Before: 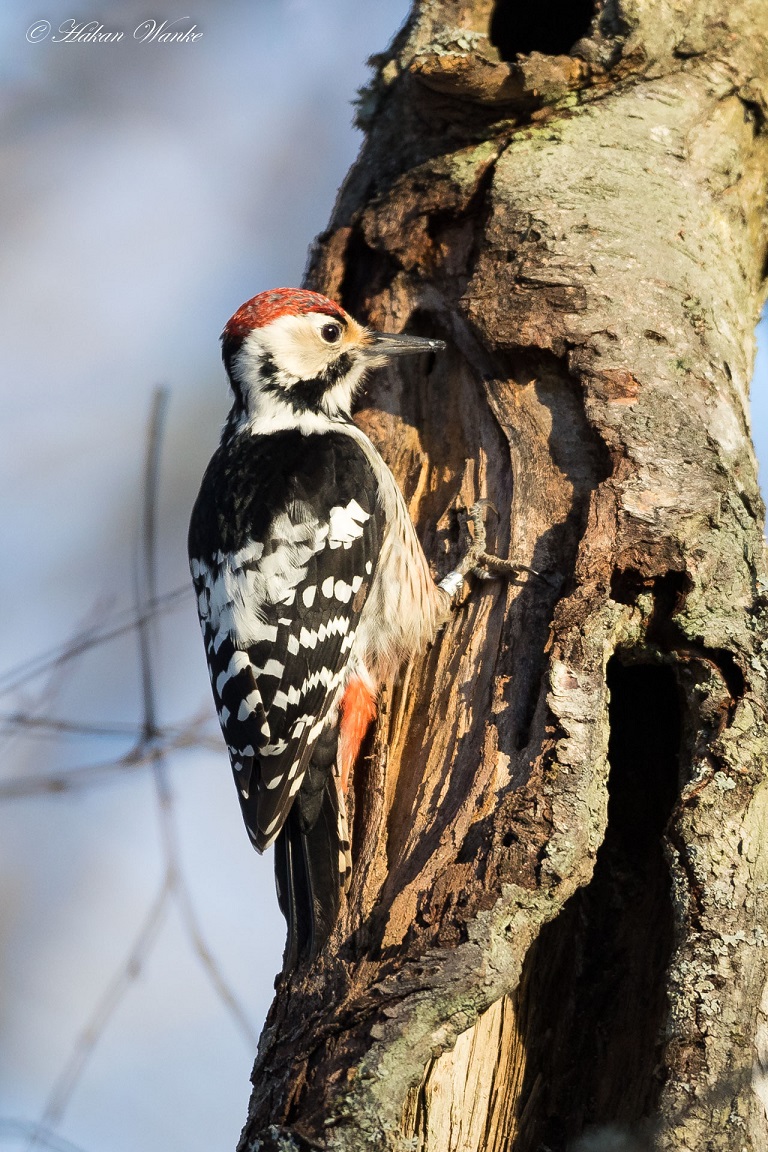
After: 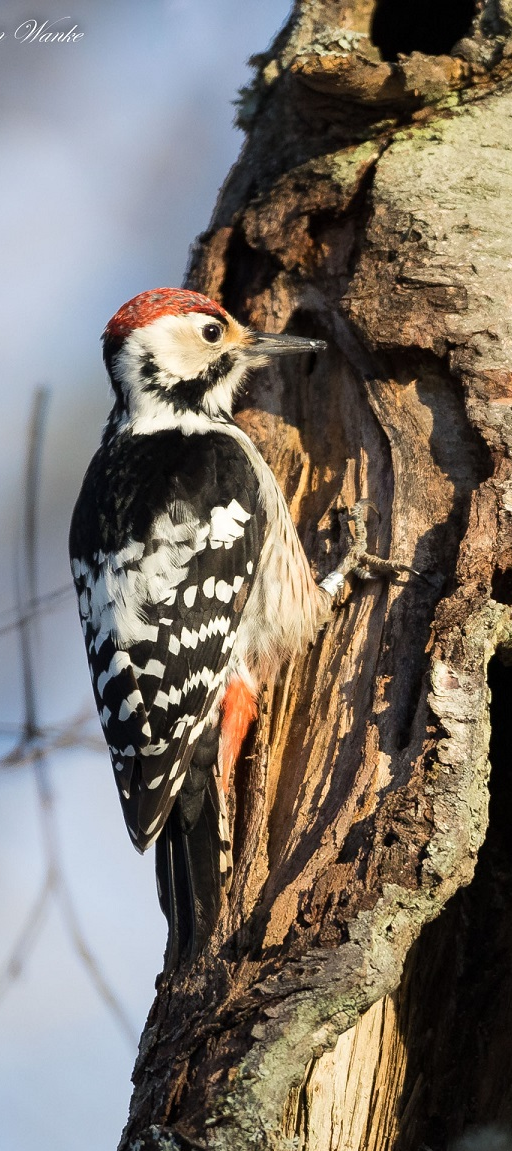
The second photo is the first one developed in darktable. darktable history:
crop and rotate: left 15.546%, right 17.787%
white balance: emerald 1
